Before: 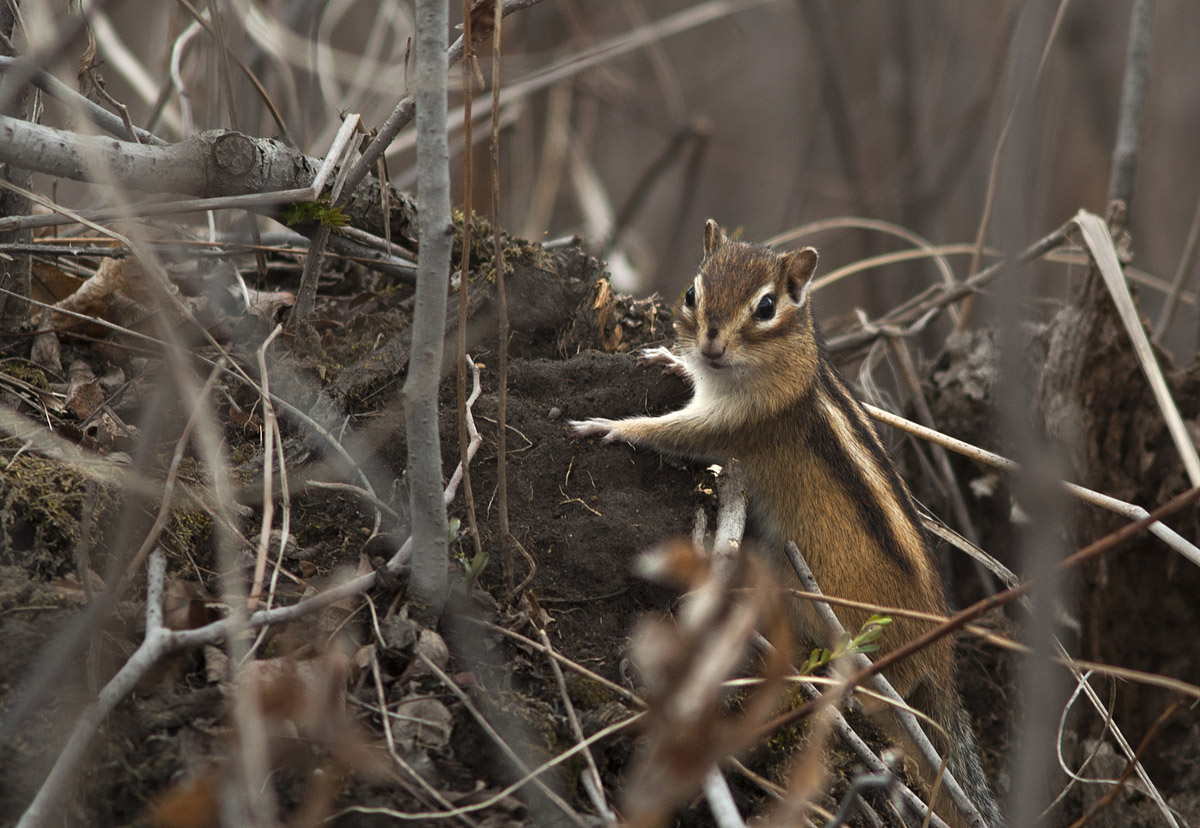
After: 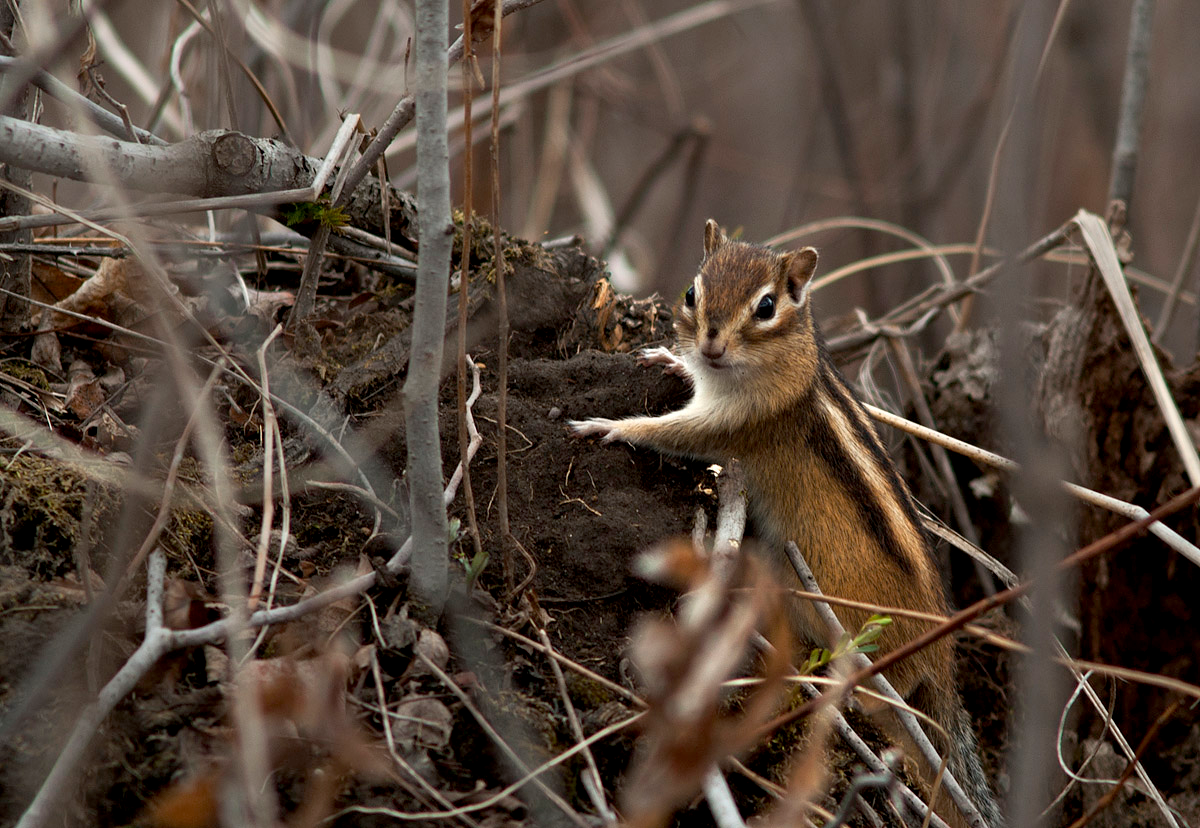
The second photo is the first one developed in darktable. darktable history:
exposure: black level correction 0.009, exposure 0.014 EV, compensate highlight preservation false
